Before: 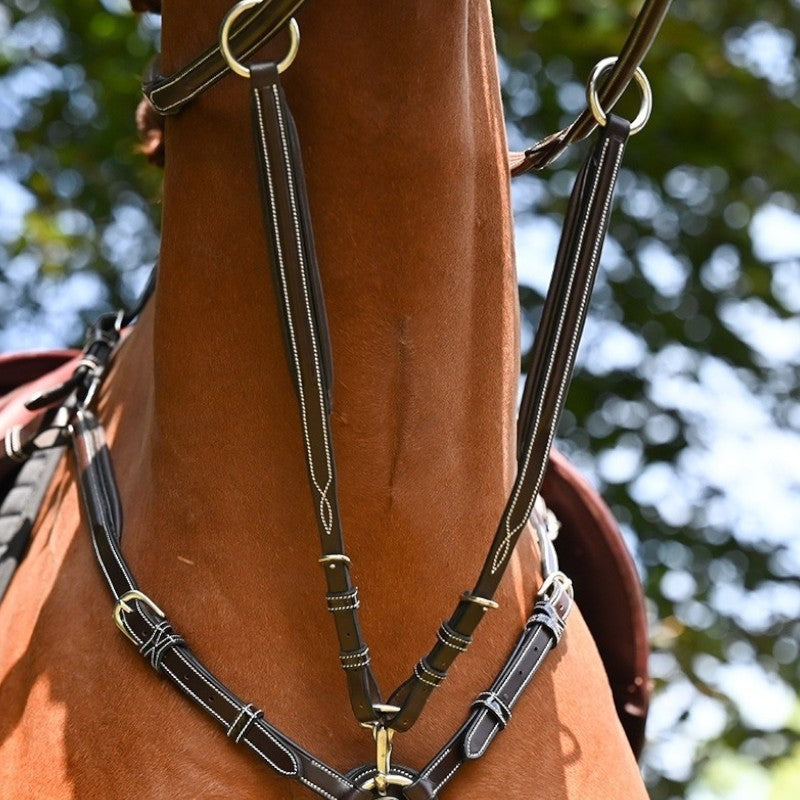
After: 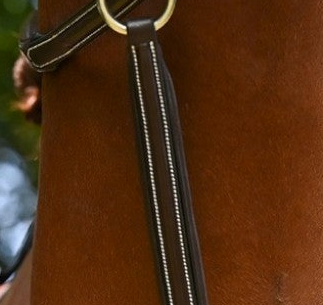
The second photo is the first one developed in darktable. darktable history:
shadows and highlights: shadows -25.01, highlights 51.4, highlights color adjustment 53.22%, soften with gaussian
crop: left 15.437%, top 5.46%, right 44.088%, bottom 56.368%
